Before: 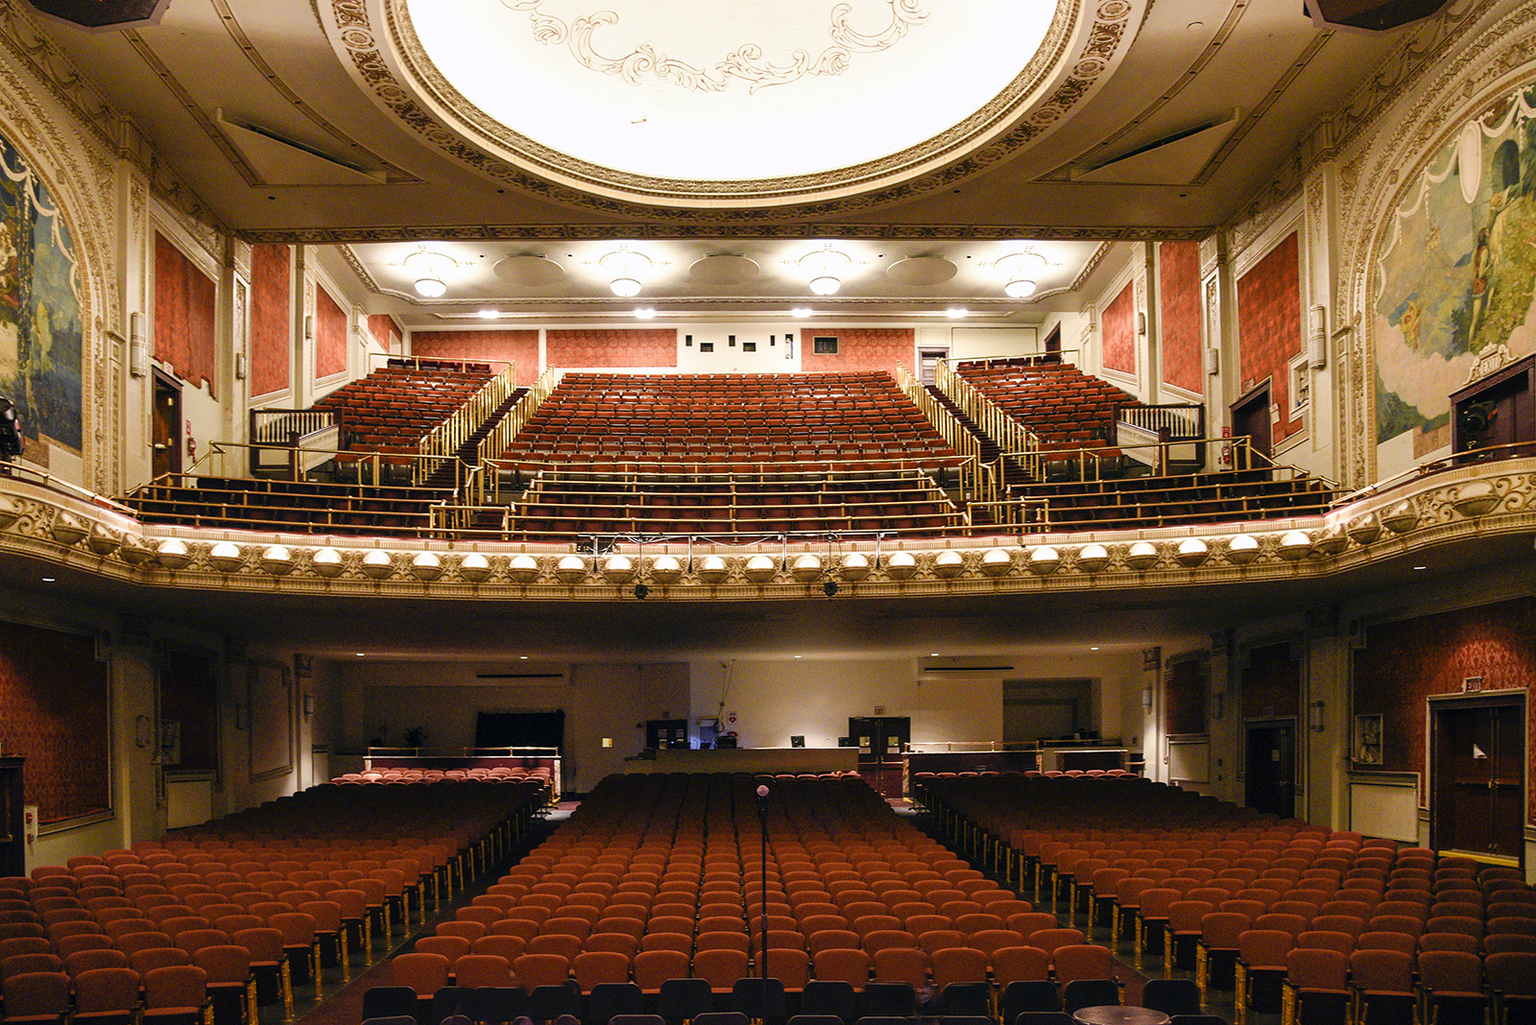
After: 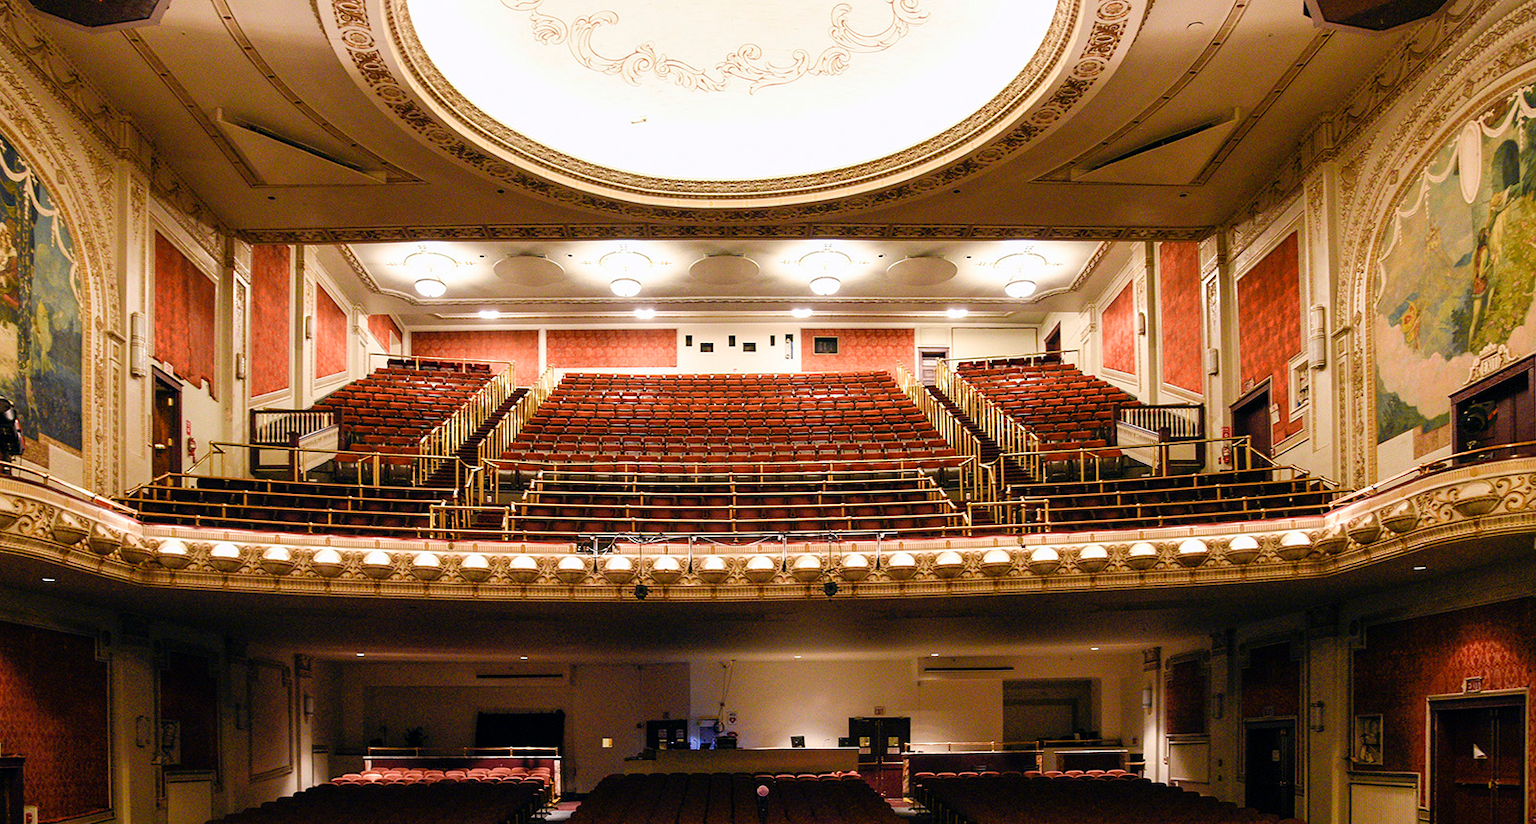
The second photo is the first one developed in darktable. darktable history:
crop: bottom 19.554%
